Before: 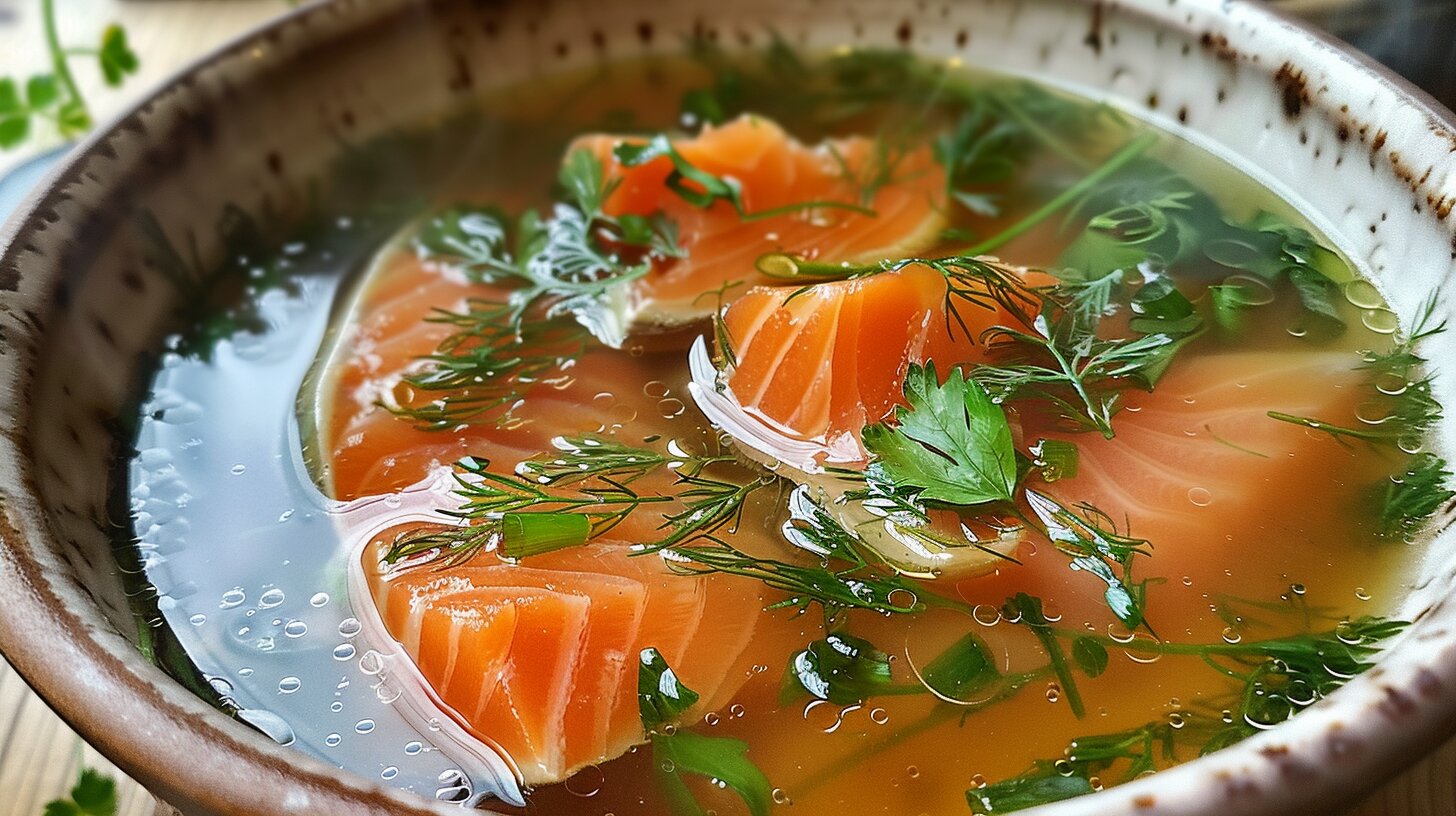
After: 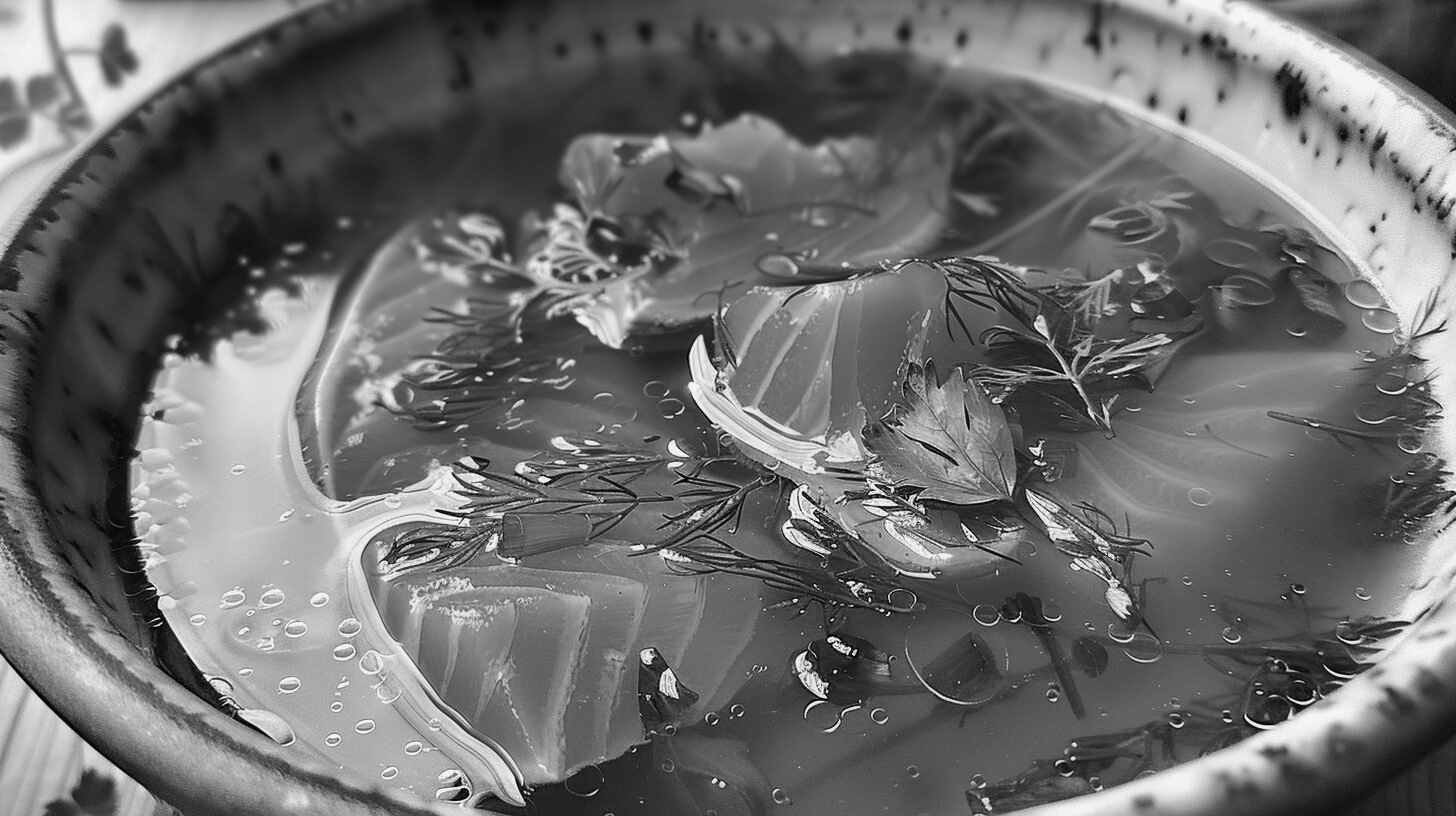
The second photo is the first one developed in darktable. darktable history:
color calibration: output gray [0.21, 0.42, 0.37, 0], x 0.342, y 0.355, temperature 5142.66 K
